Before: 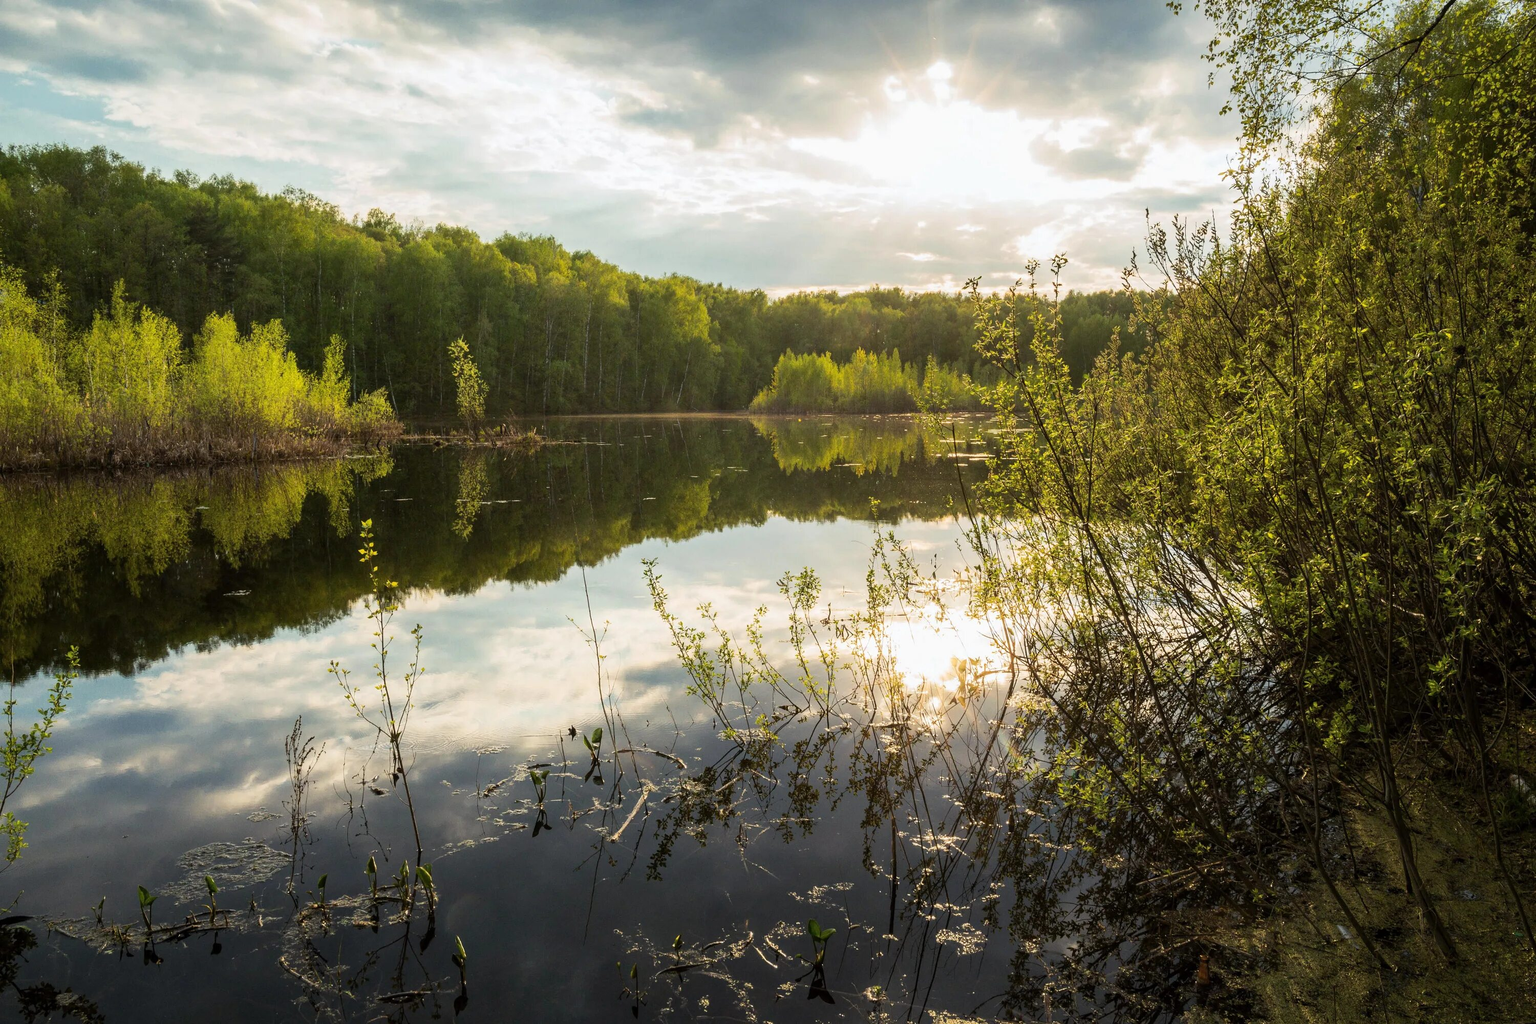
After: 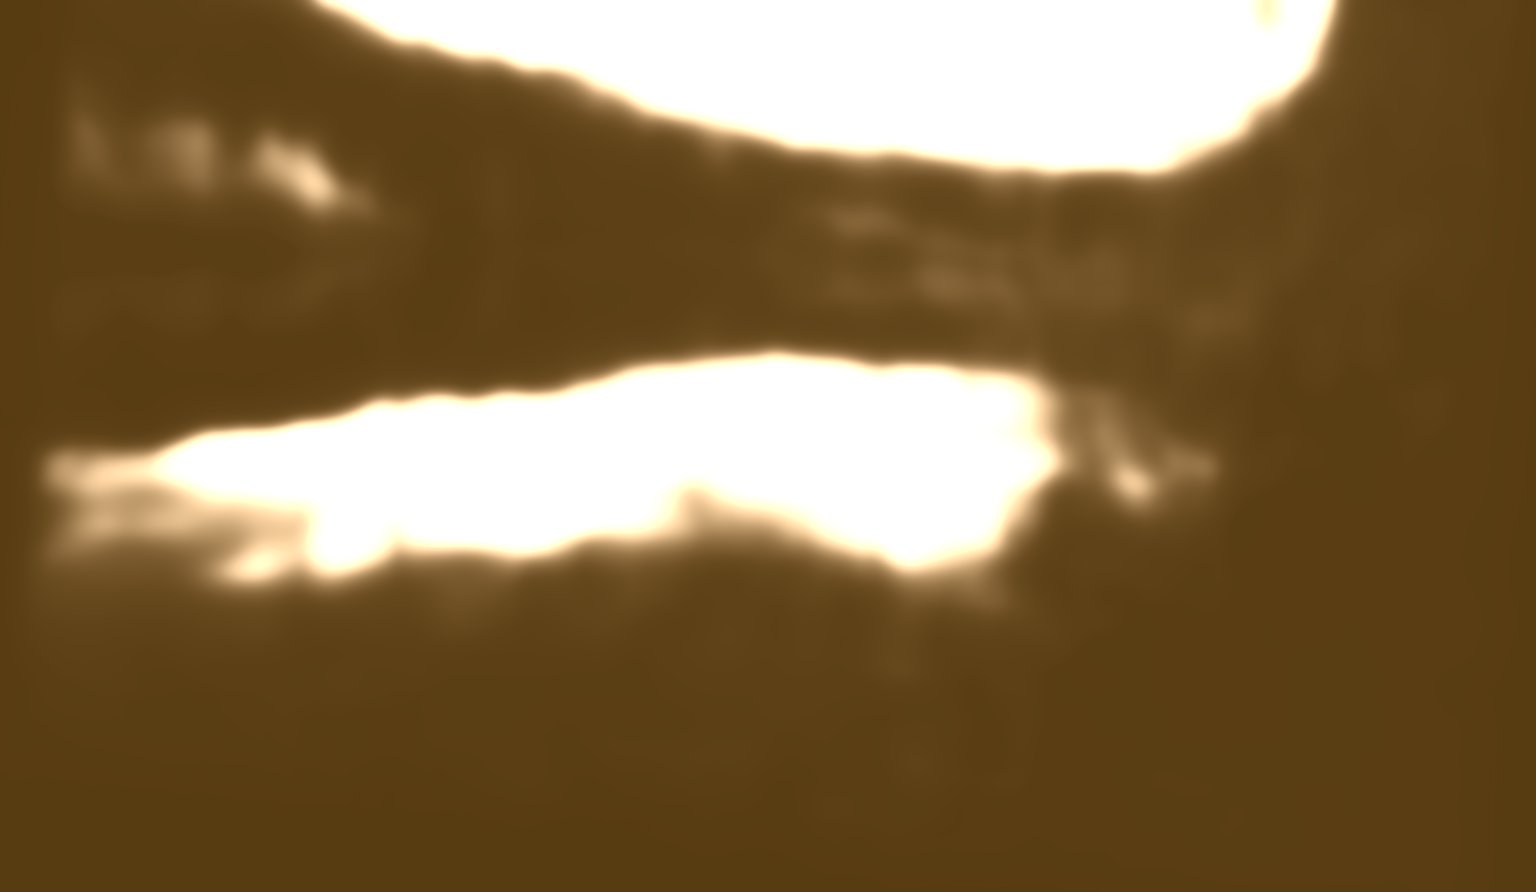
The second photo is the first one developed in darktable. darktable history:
contrast brightness saturation: contrast 0.12, brightness -0.12, saturation 0.2
tone curve: curves: ch0 [(0, 0) (0.003, 0.011) (0.011, 0.019) (0.025, 0.03) (0.044, 0.045) (0.069, 0.061) (0.1, 0.085) (0.136, 0.119) (0.177, 0.159) (0.224, 0.205) (0.277, 0.261) (0.335, 0.329) (0.399, 0.407) (0.468, 0.508) (0.543, 0.606) (0.623, 0.71) (0.709, 0.815) (0.801, 0.903) (0.898, 0.957) (1, 1)], preserve colors none
tone equalizer: on, module defaults
crop and rotate: top 18.507%
base curve: curves: ch0 [(0, 0) (0.579, 0.807) (1, 1)], preserve colors none
lowpass: radius 31.92, contrast 1.72, brightness -0.98, saturation 0.94
colorize: hue 28.8°, source mix 100%
rotate and perspective: rotation 5.12°, automatic cropping off
